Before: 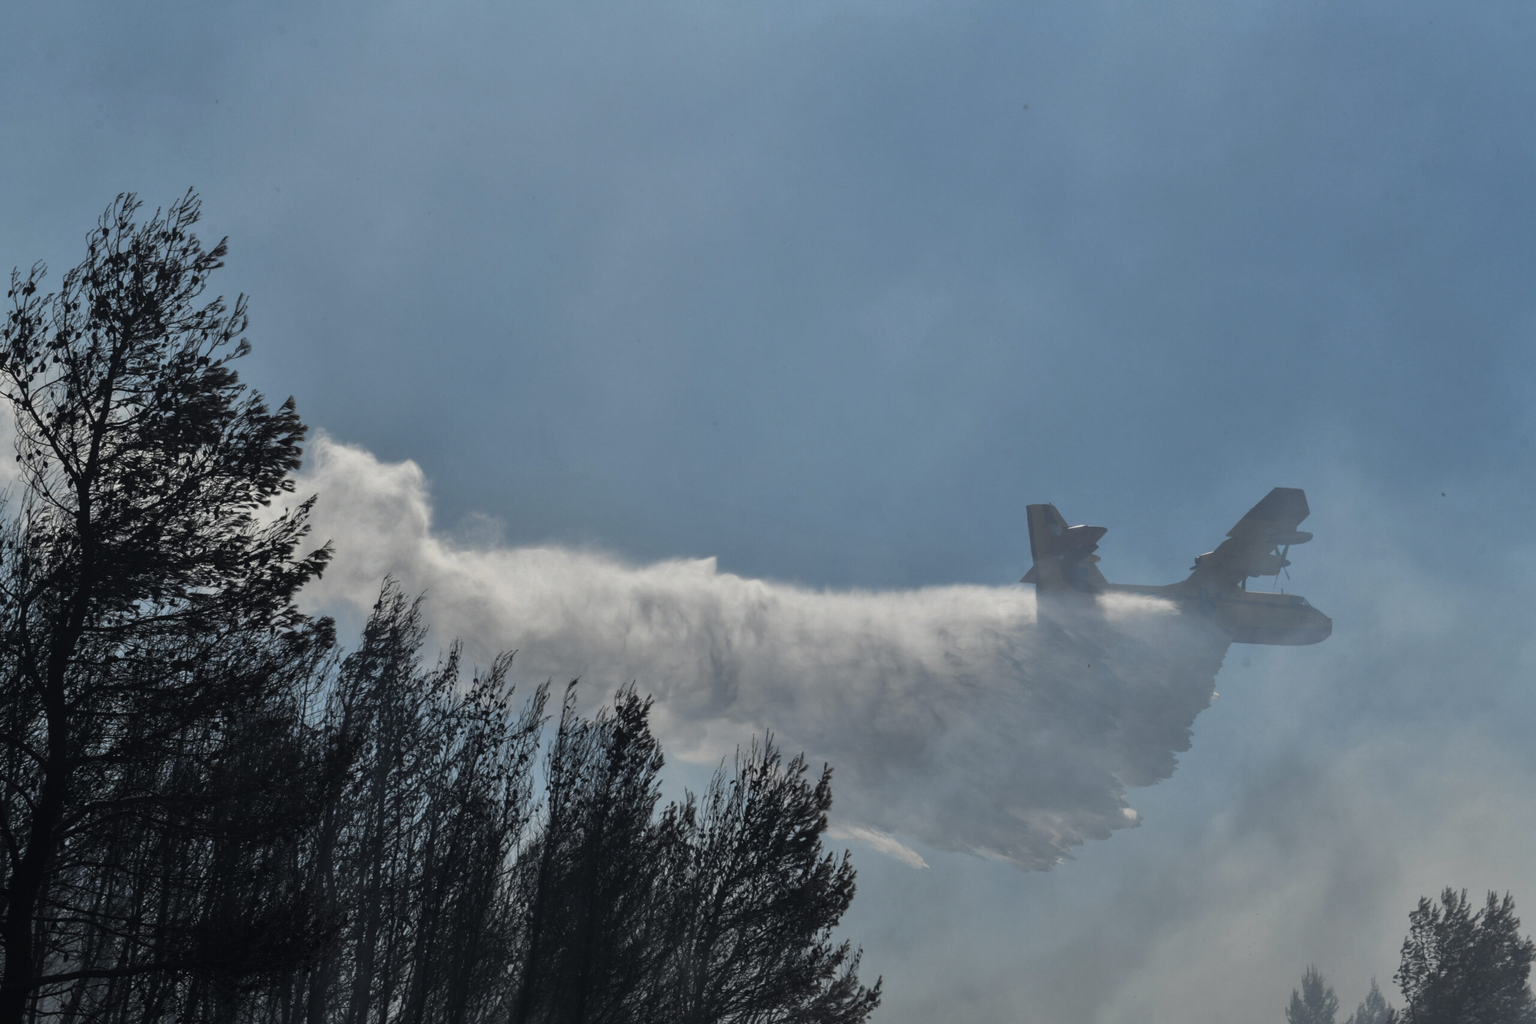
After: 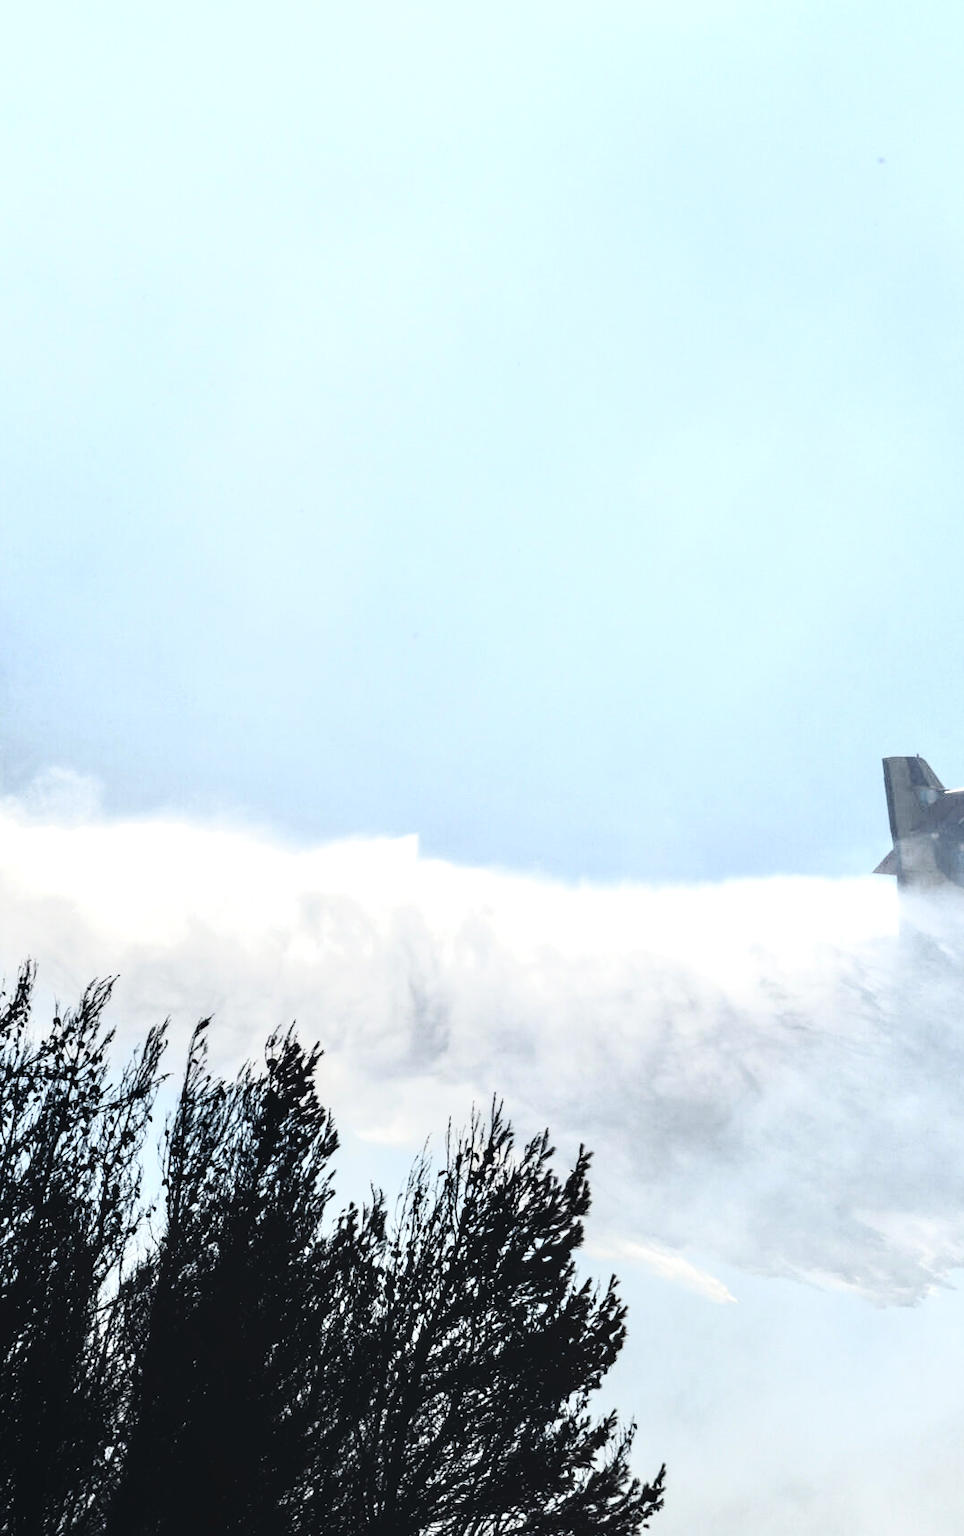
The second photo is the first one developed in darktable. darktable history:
local contrast: on, module defaults
levels: white 99.91%, levels [0, 0.474, 0.947]
crop: left 28.529%, right 29.596%
base curve: curves: ch0 [(0, 0) (0.028, 0.03) (0.121, 0.232) (0.46, 0.748) (0.859, 0.968) (1, 1)], preserve colors none
tone equalizer: -8 EV -0.392 EV, -7 EV -0.397 EV, -6 EV -0.297 EV, -5 EV -0.235 EV, -3 EV 0.192 EV, -2 EV 0.36 EV, -1 EV 0.394 EV, +0 EV 0.415 EV, edges refinement/feathering 500, mask exposure compensation -1.57 EV, preserve details no
tone curve: curves: ch0 [(0.016, 0.011) (0.094, 0.016) (0.469, 0.508) (0.721, 0.862) (1, 1)], color space Lab, independent channels
shadows and highlights: shadows -0.722, highlights 39.92
